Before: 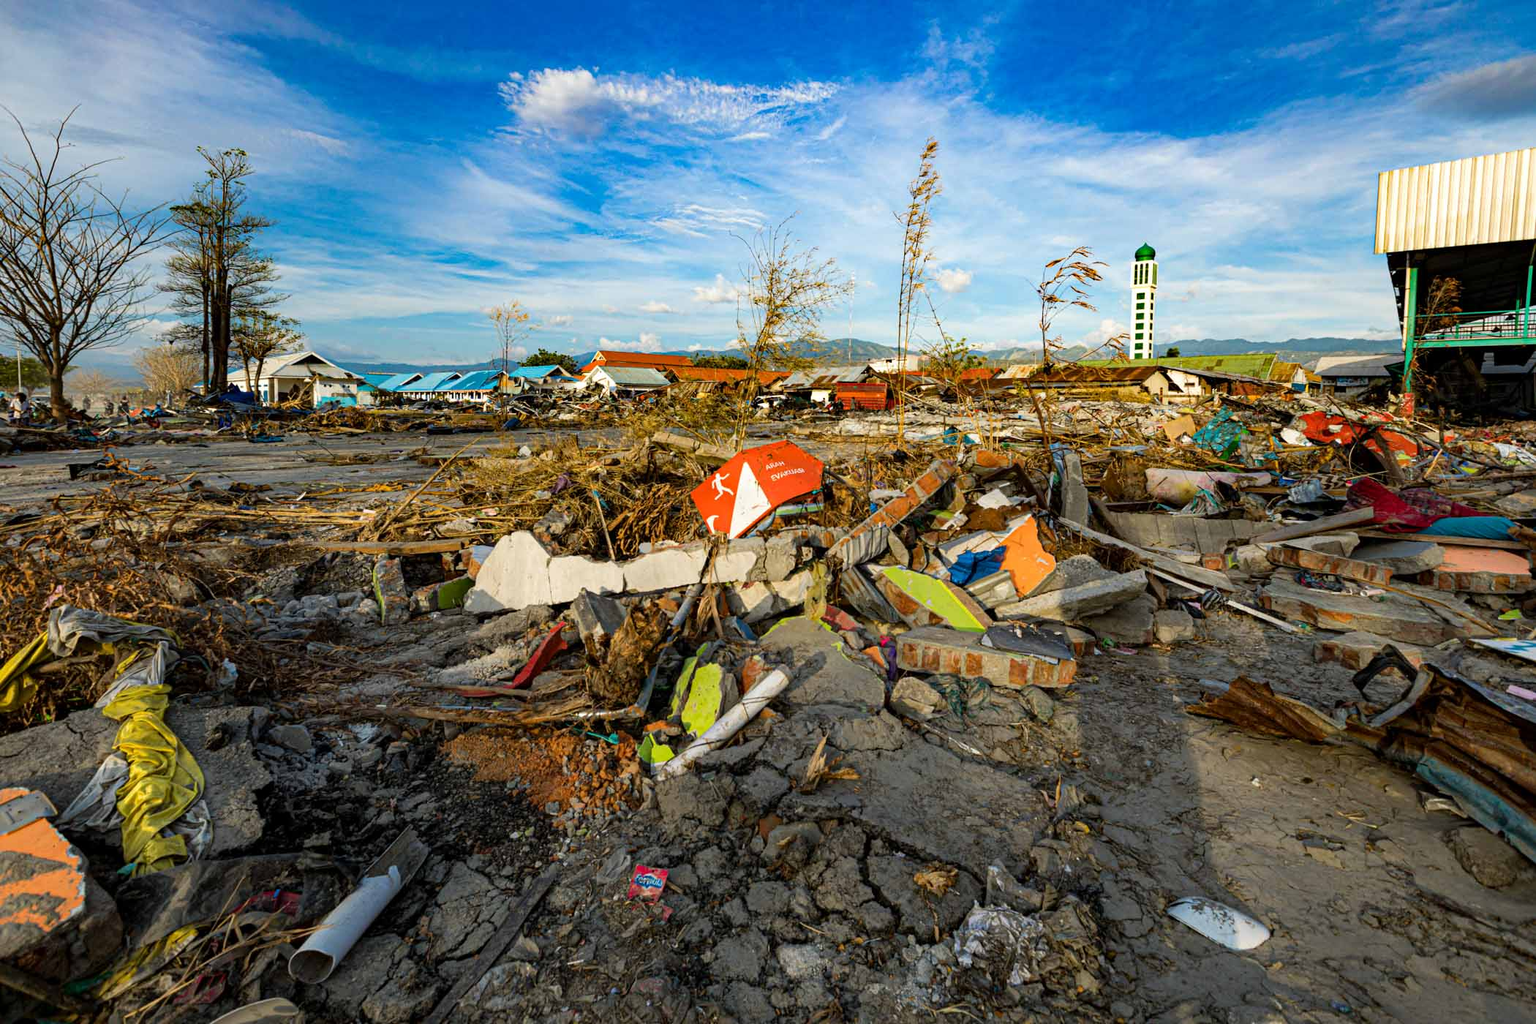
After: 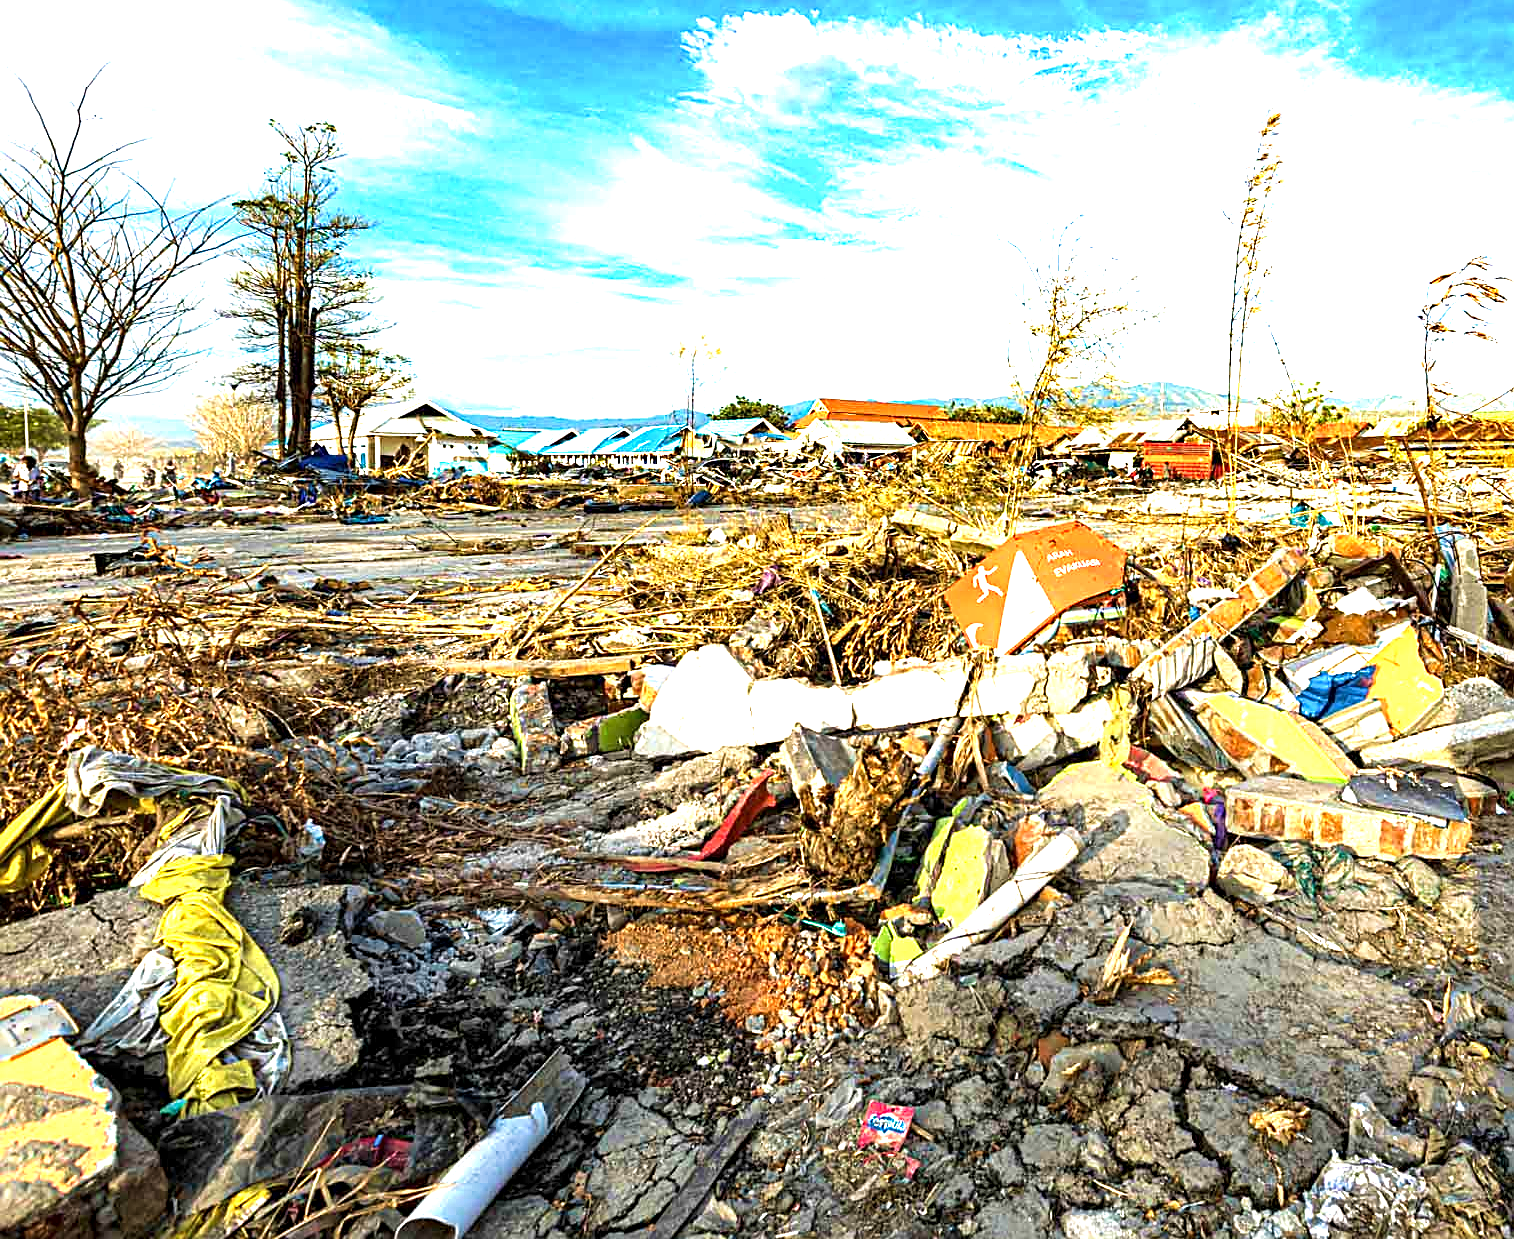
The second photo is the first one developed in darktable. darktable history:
exposure: exposure 1.136 EV, compensate exposure bias true, compensate highlight preservation false
crop: top 5.805%, right 27.859%, bottom 5.652%
sharpen: on, module defaults
contrast equalizer: octaves 7, y [[0.5, 0.501, 0.525, 0.597, 0.58, 0.514], [0.5 ×6], [0.5 ×6], [0 ×6], [0 ×6]], mix 0.369
velvia: strength 37.06%
tone equalizer: -8 EV -0.773 EV, -7 EV -0.698 EV, -6 EV -0.586 EV, -5 EV -0.423 EV, -3 EV 0.38 EV, -2 EV 0.6 EV, -1 EV 0.689 EV, +0 EV 0.745 EV, smoothing diameter 24.78%, edges refinement/feathering 11.09, preserve details guided filter
